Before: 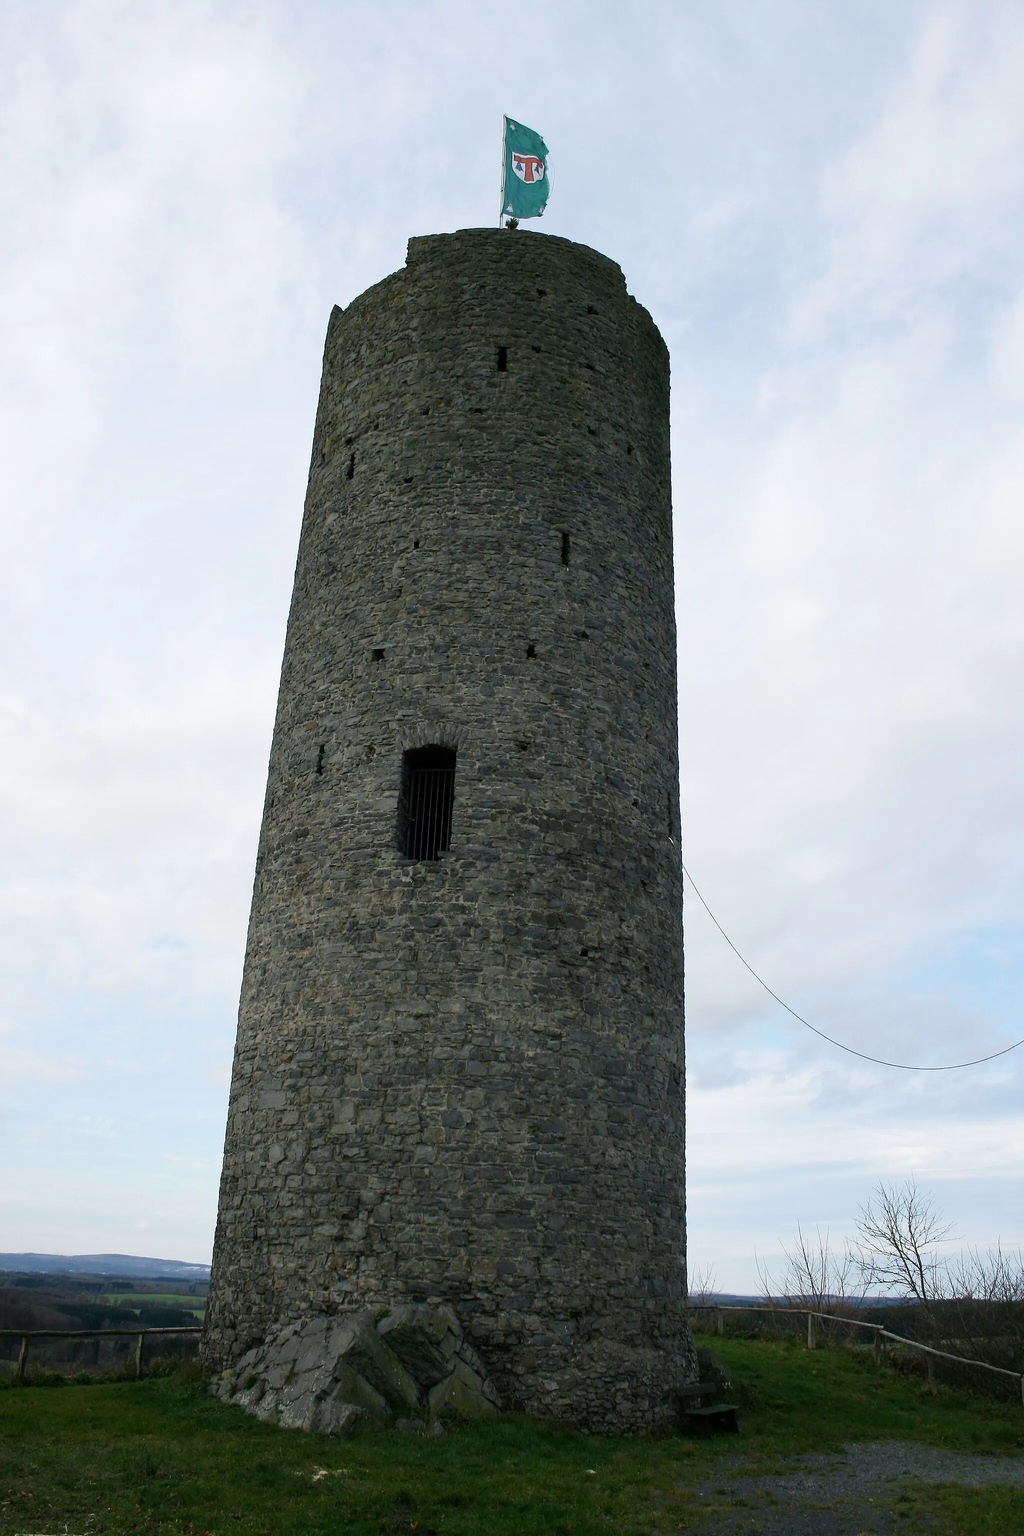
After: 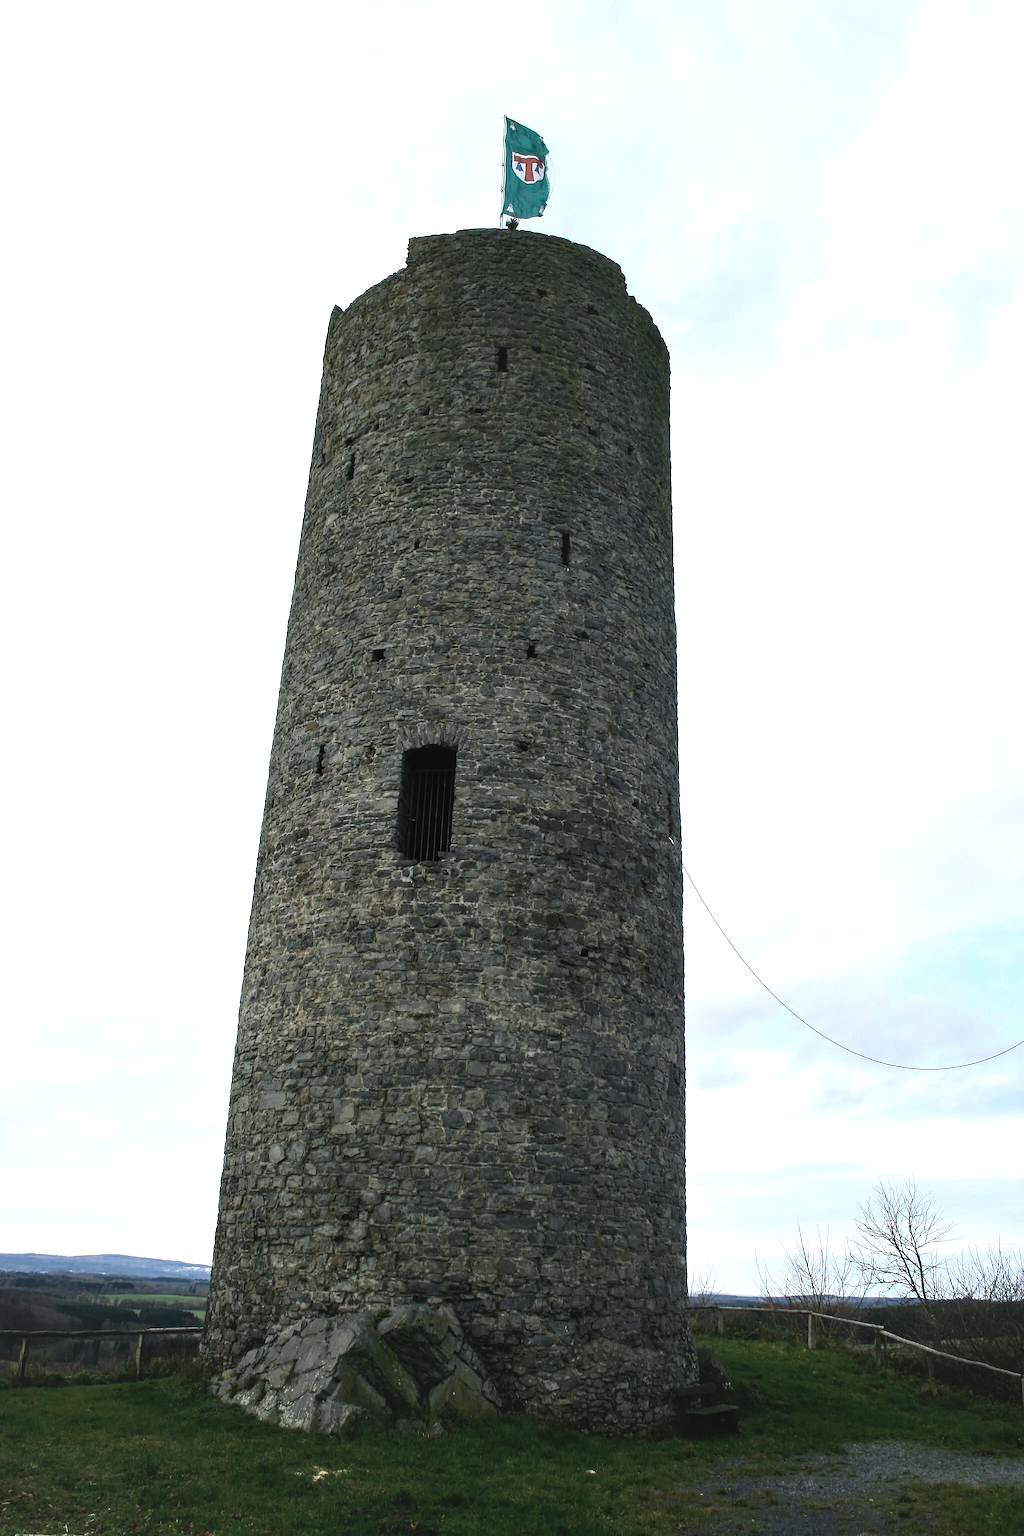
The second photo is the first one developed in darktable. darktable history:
tone equalizer: -8 EV -0.789 EV, -7 EV -0.676 EV, -6 EV -0.609 EV, -5 EV -0.371 EV, -3 EV 0.391 EV, -2 EV 0.6 EV, -1 EV 0.683 EV, +0 EV 0.768 EV, edges refinement/feathering 500, mask exposure compensation -1.57 EV, preserve details no
local contrast: on, module defaults
